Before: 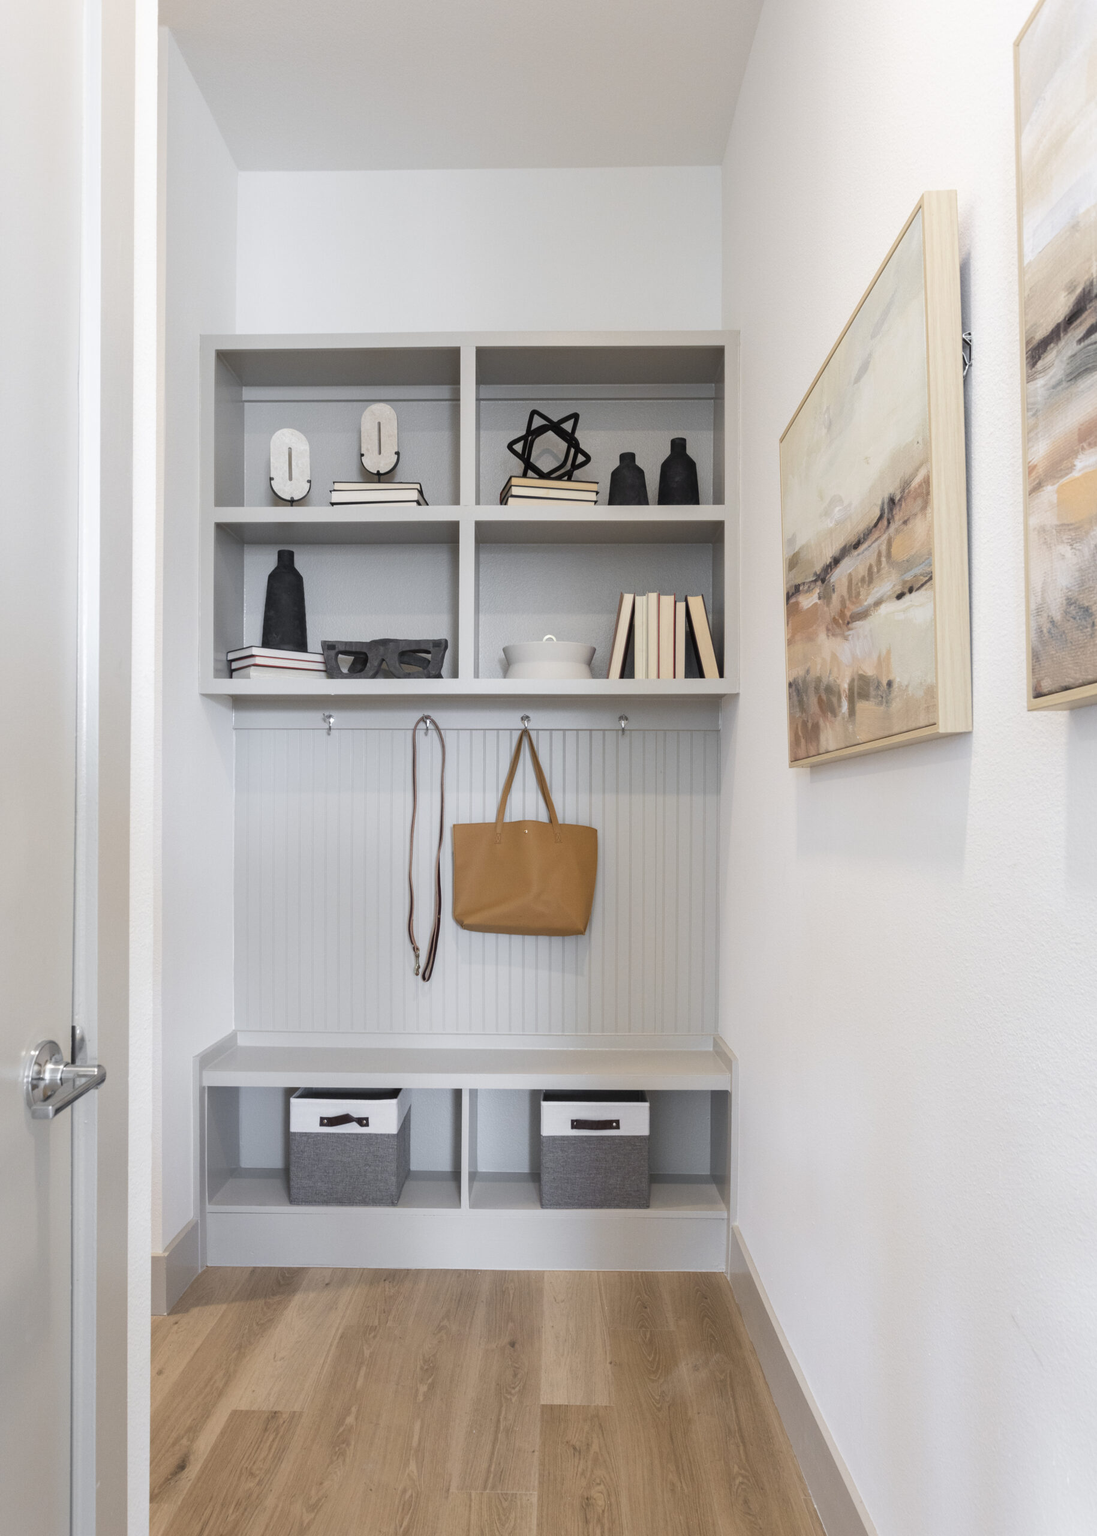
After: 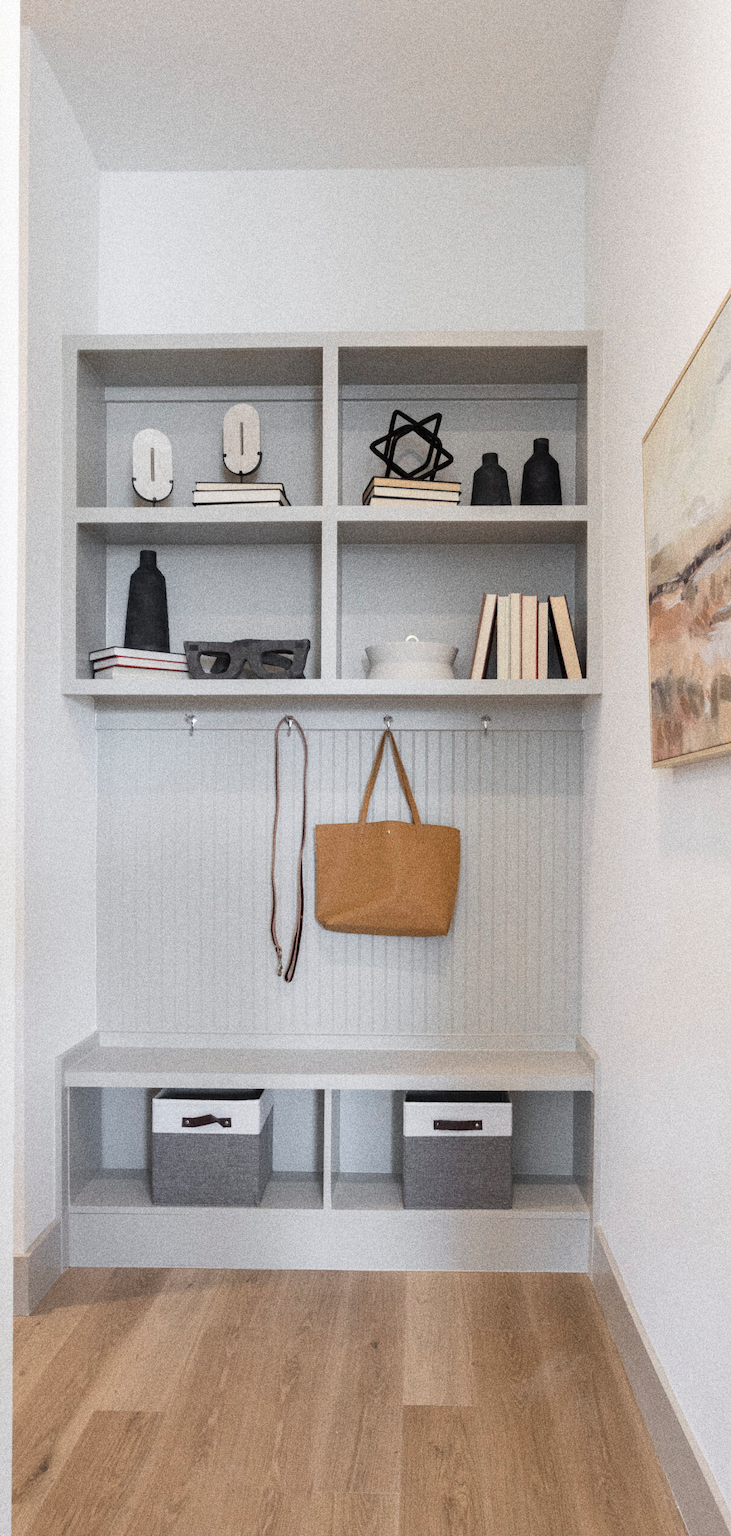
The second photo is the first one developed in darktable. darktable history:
contrast brightness saturation: saturation -0.05
tone equalizer: -8 EV 0.06 EV, smoothing diameter 25%, edges refinement/feathering 10, preserve details guided filter
grain: coarseness 14.49 ISO, strength 48.04%, mid-tones bias 35%
crop and rotate: left 12.648%, right 20.685%
